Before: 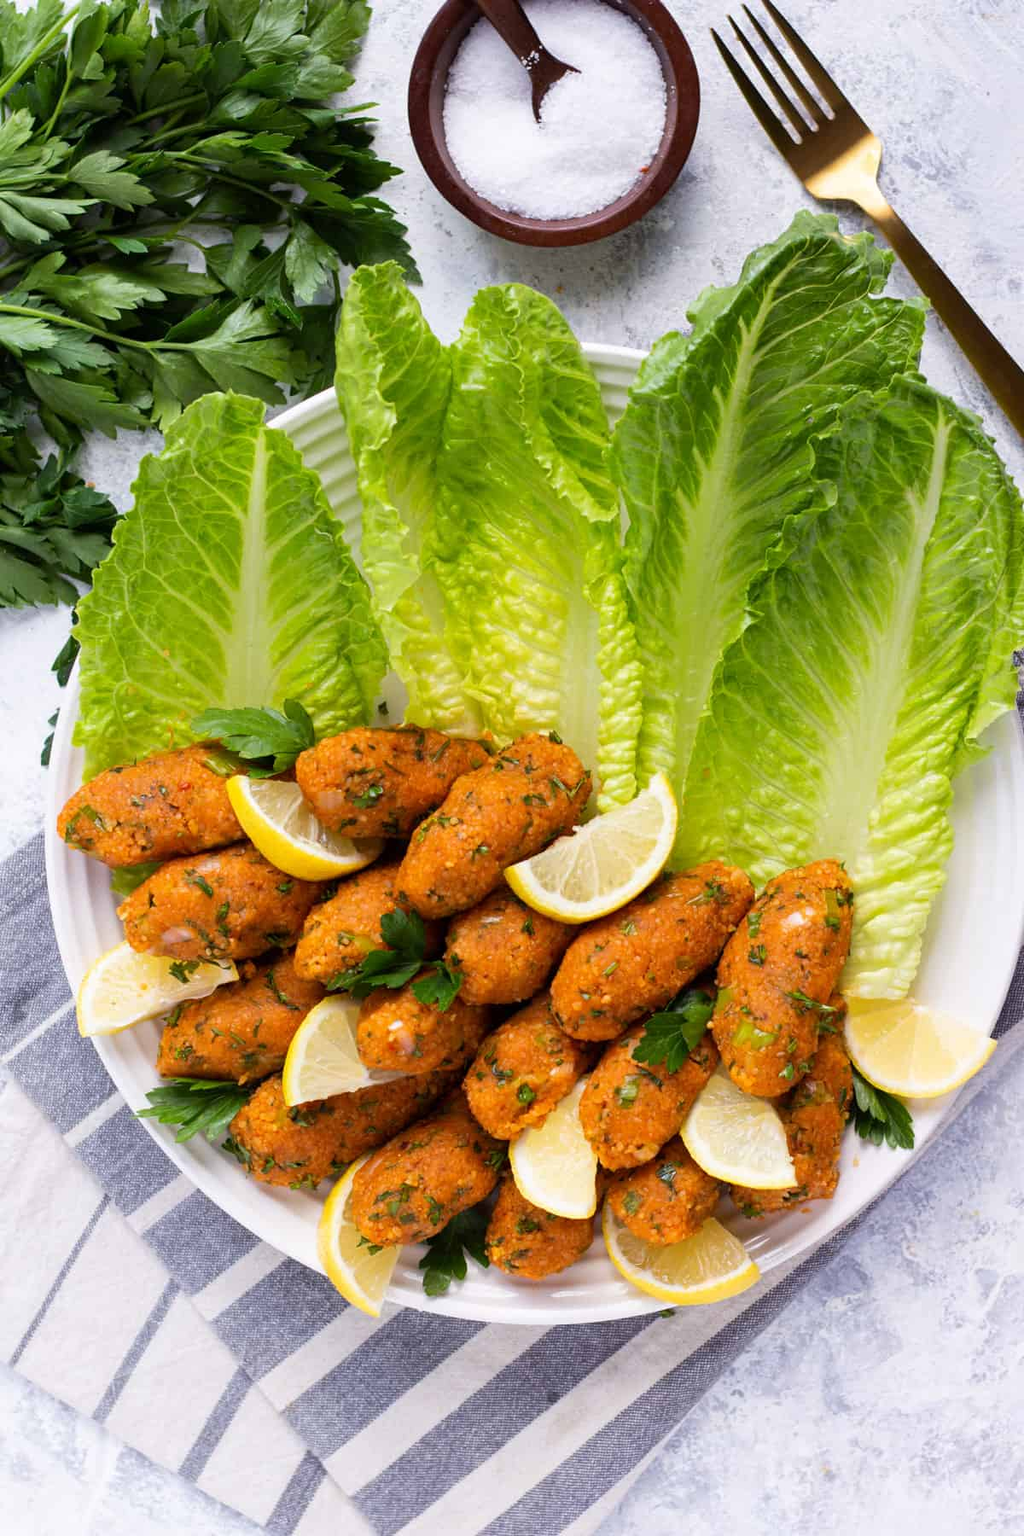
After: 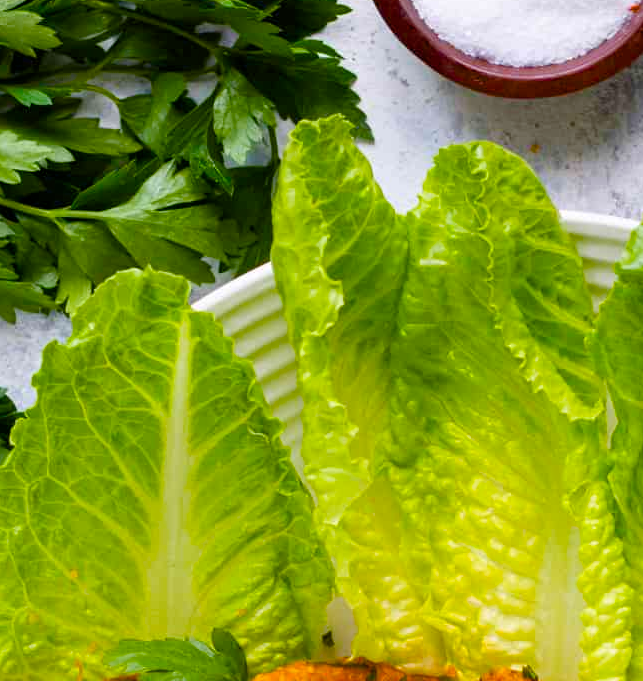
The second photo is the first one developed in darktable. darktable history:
crop: left 10.121%, top 10.631%, right 36.218%, bottom 51.526%
color balance rgb: perceptual saturation grading › global saturation 20%, perceptual saturation grading › highlights -25%, perceptual saturation grading › shadows 50.52%, global vibrance 40.24%
